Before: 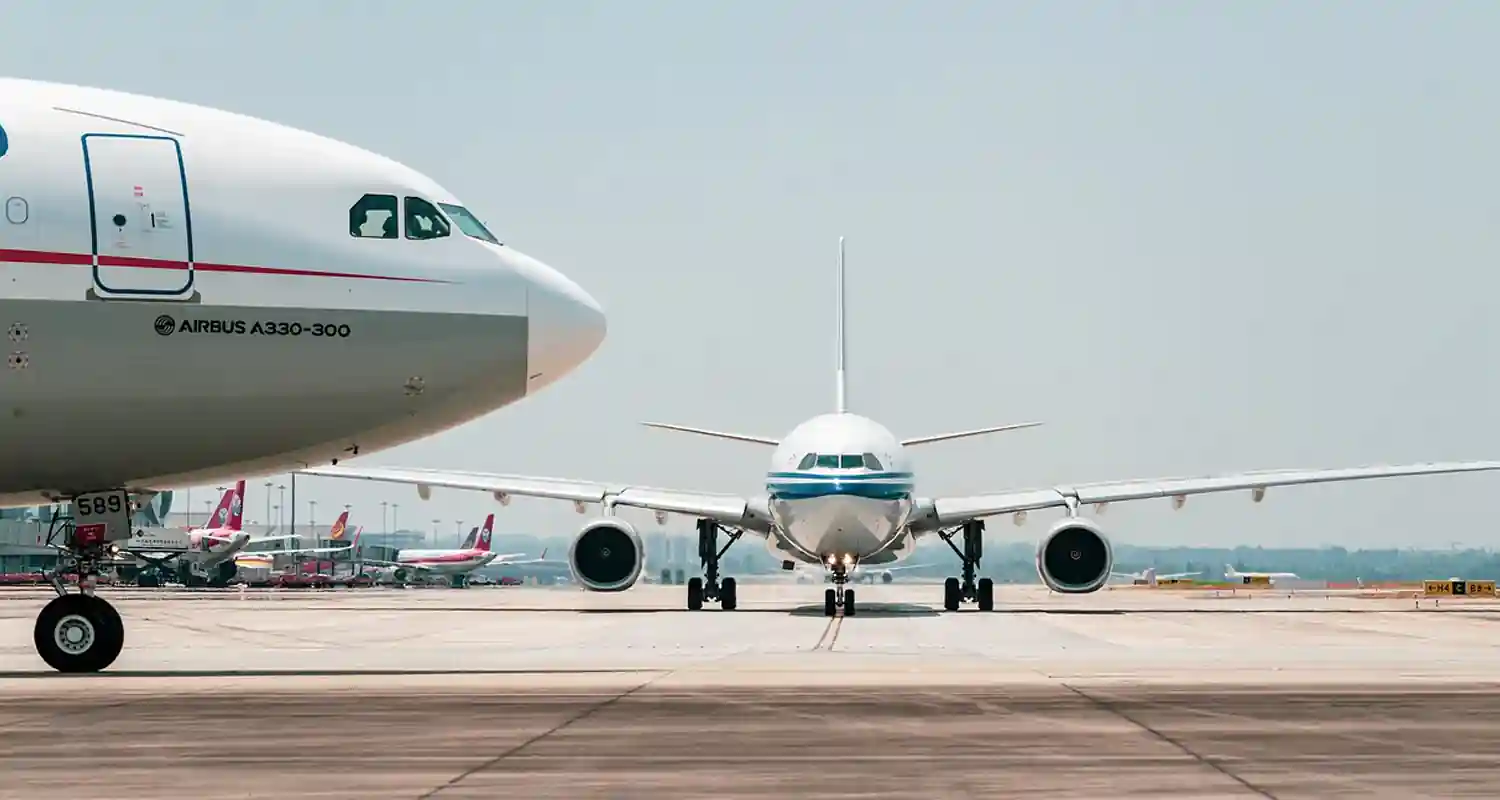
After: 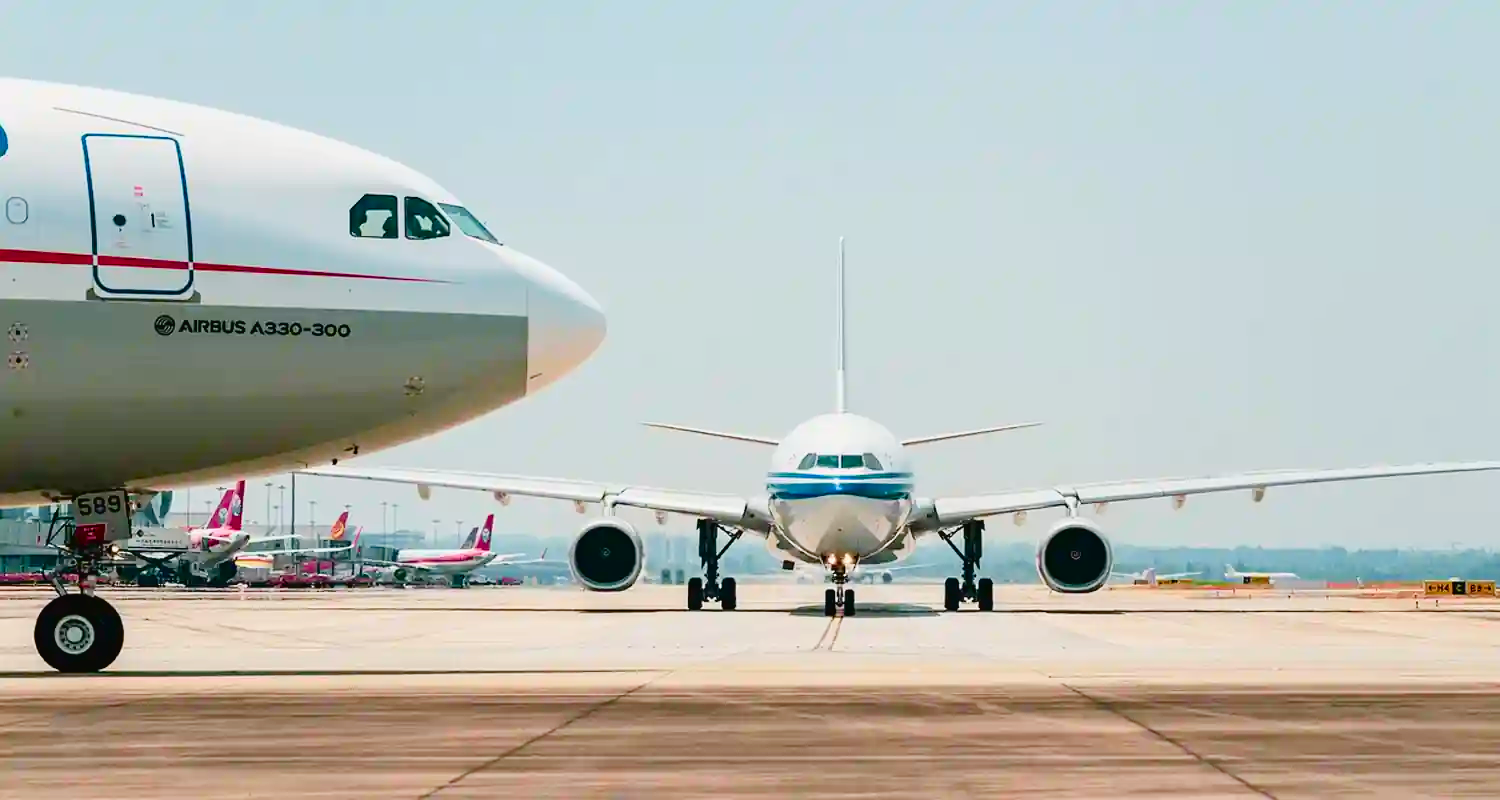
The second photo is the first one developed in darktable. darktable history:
color balance rgb: perceptual saturation grading › global saturation 20%, perceptual saturation grading › highlights -25.757%, perceptual saturation grading › shadows 49.354%, global vibrance 9.359%
tone curve: curves: ch0 [(0, 0.021) (0.049, 0.044) (0.152, 0.14) (0.328, 0.357) (0.473, 0.529) (0.641, 0.705) (0.868, 0.887) (1, 0.969)]; ch1 [(0, 0) (0.322, 0.328) (0.43, 0.425) (0.474, 0.466) (0.502, 0.503) (0.522, 0.526) (0.564, 0.591) (0.602, 0.632) (0.677, 0.701) (0.859, 0.885) (1, 1)]; ch2 [(0, 0) (0.33, 0.301) (0.447, 0.44) (0.502, 0.505) (0.535, 0.554) (0.565, 0.598) (0.618, 0.629) (1, 1)], color space Lab, independent channels, preserve colors none
